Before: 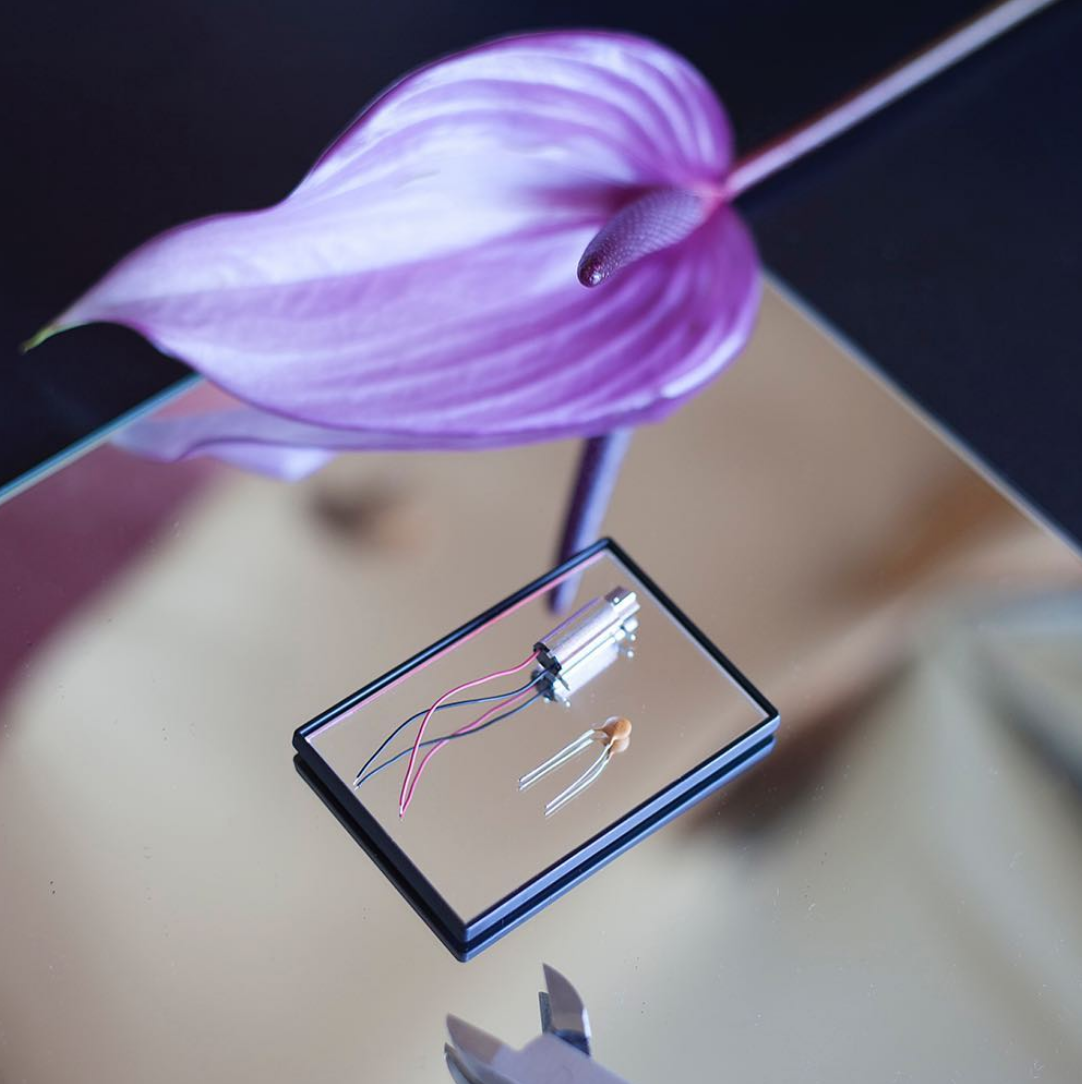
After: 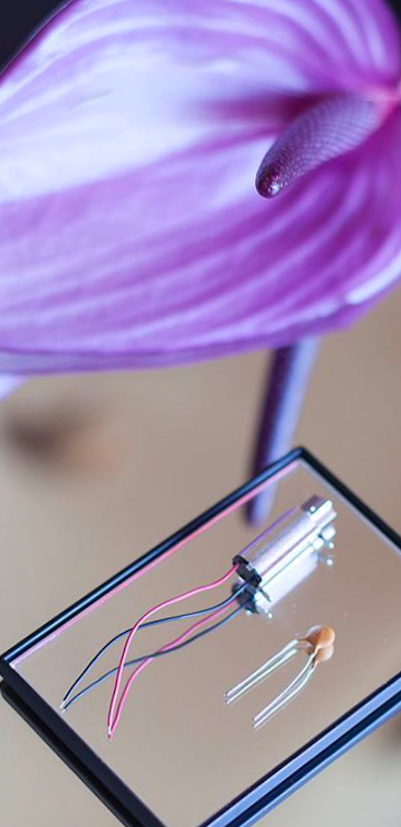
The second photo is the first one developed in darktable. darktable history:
rotate and perspective: rotation -3.18°, automatic cropping off
crop and rotate: left 29.476%, top 10.214%, right 35.32%, bottom 17.333%
